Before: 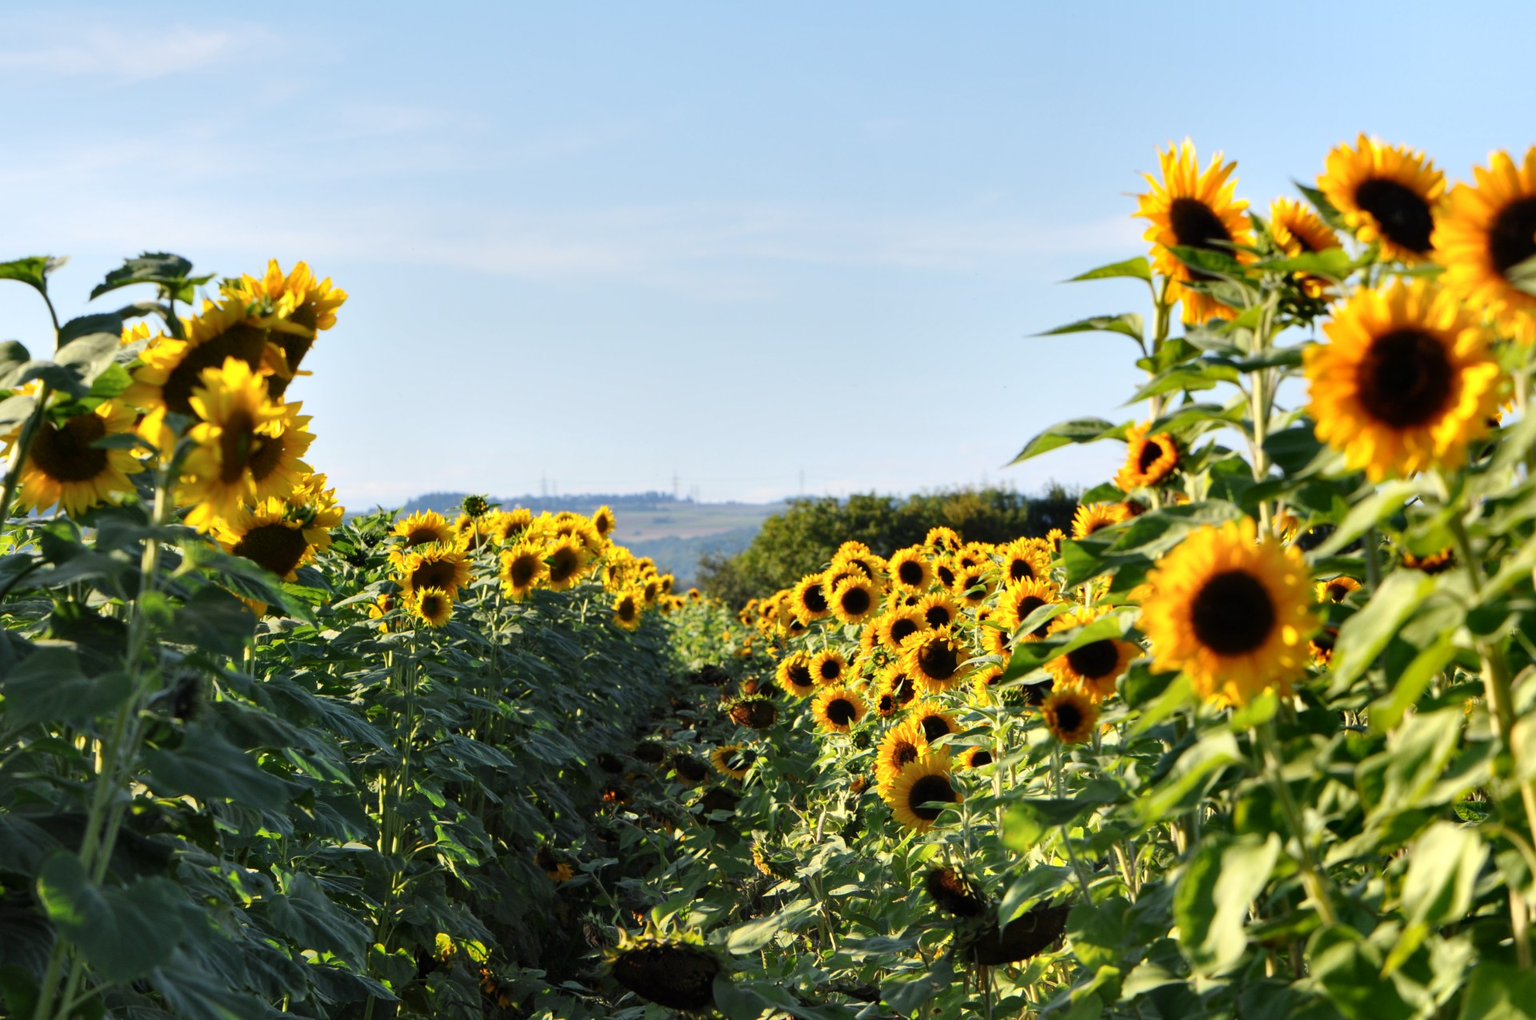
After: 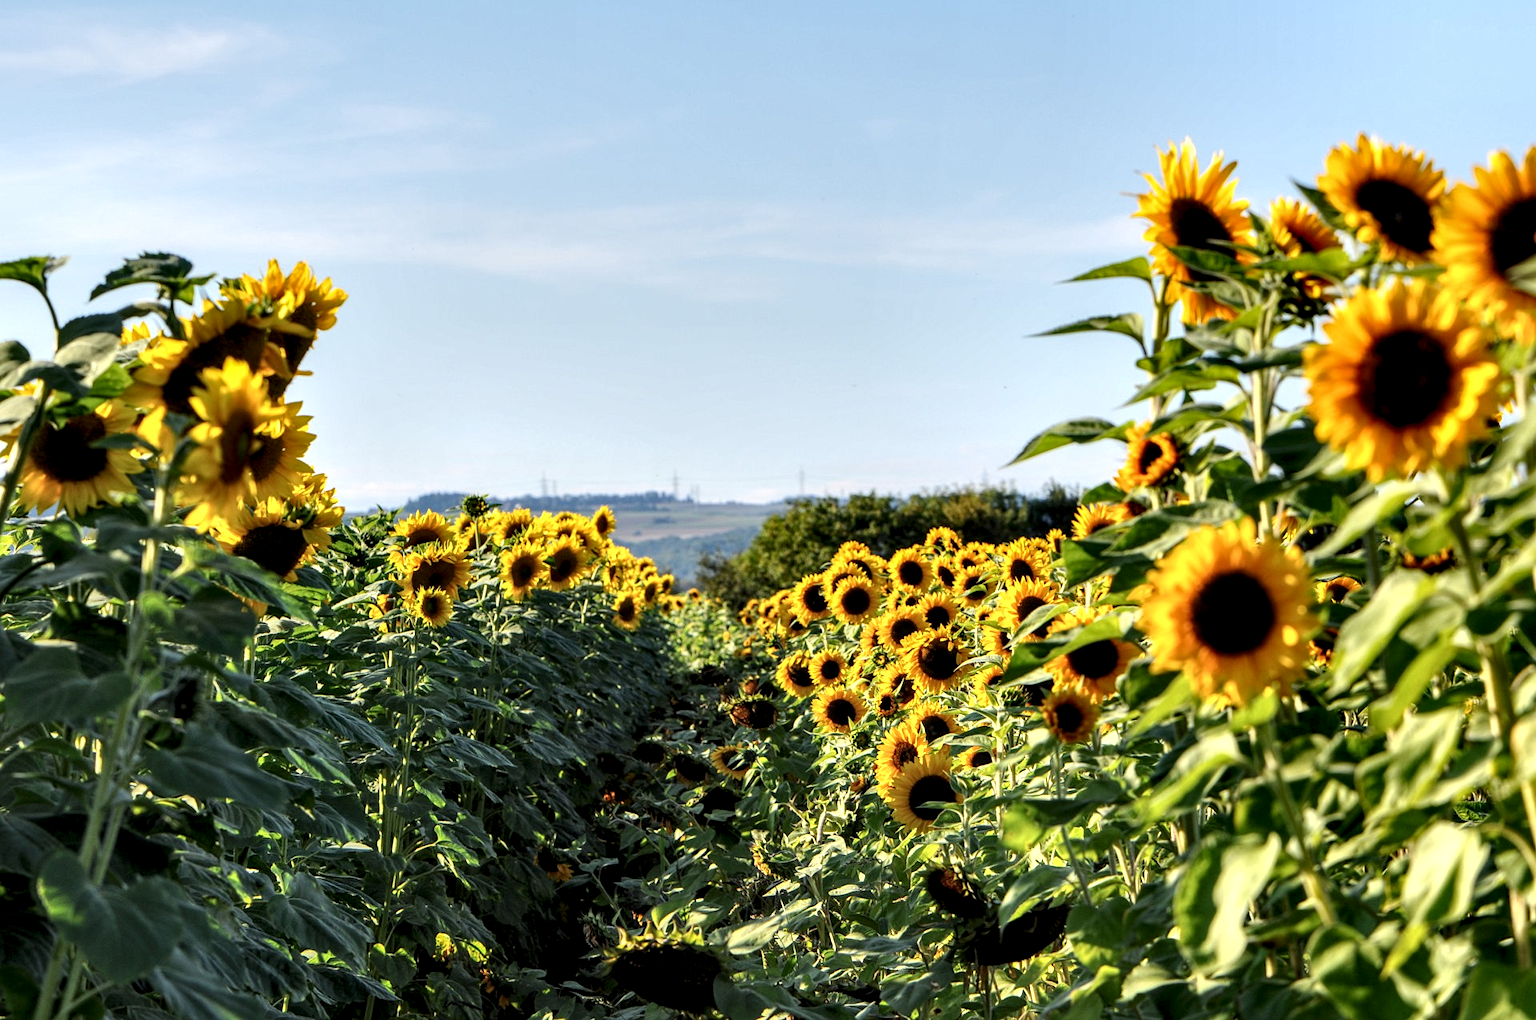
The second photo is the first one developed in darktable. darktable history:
sharpen: radius 1.272, amount 0.305, threshold 0
local contrast: highlights 60%, shadows 60%, detail 160%
